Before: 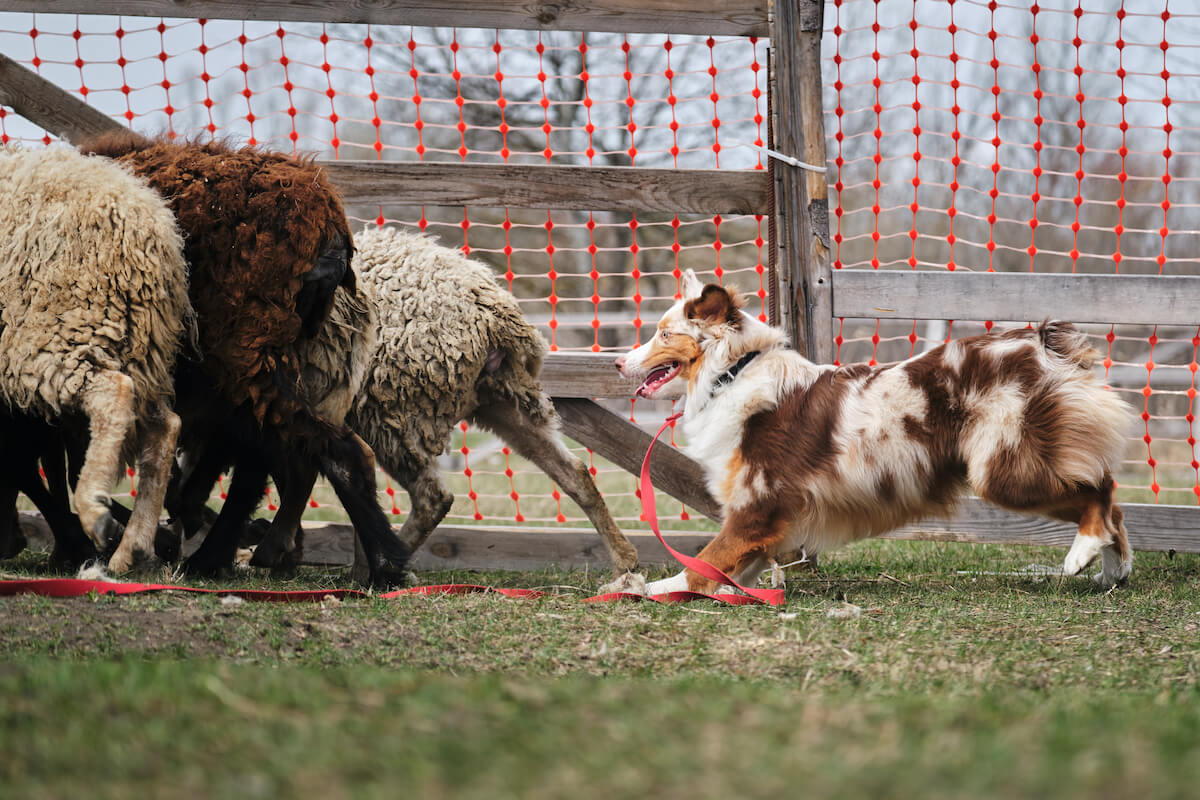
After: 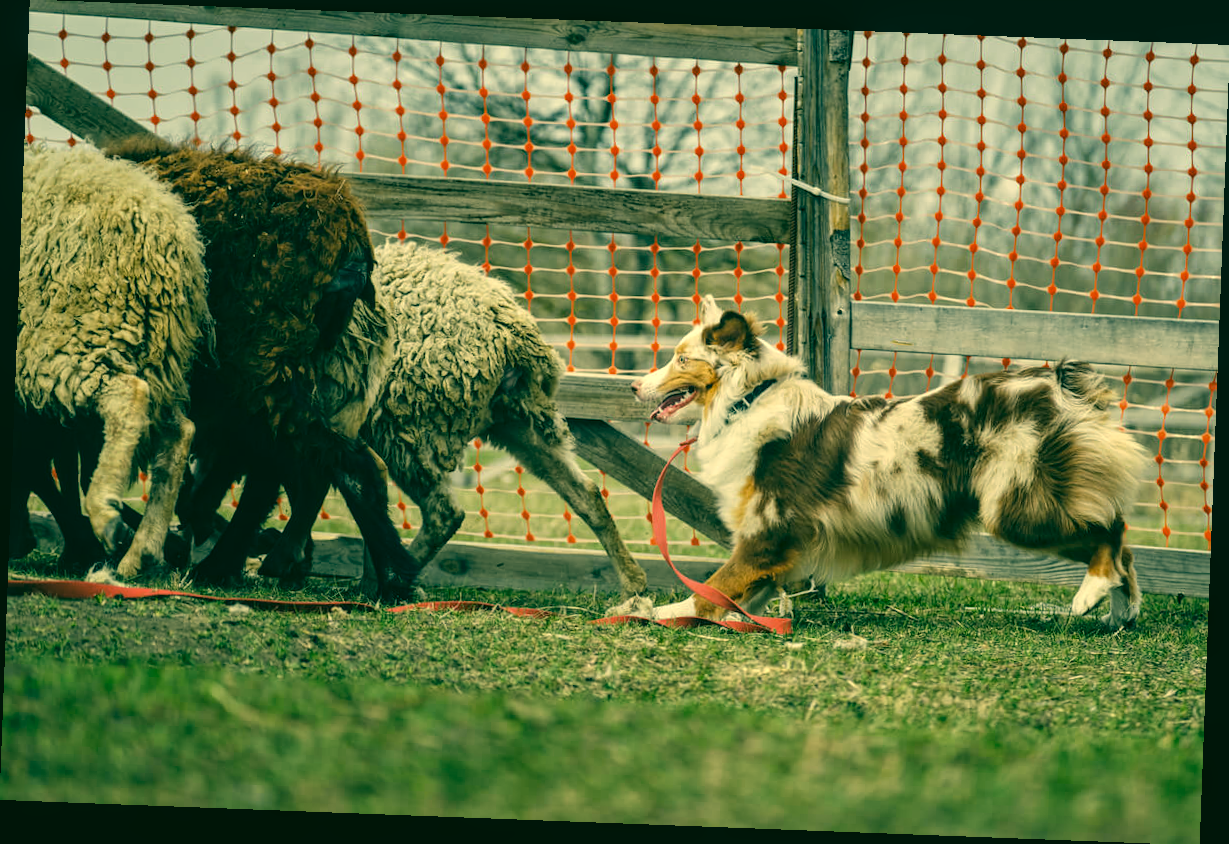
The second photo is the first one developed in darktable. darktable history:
local contrast: on, module defaults
rotate and perspective: rotation 2.17°, automatic cropping off
color correction: highlights a* 1.83, highlights b* 34.02, shadows a* -36.68, shadows b* -5.48
